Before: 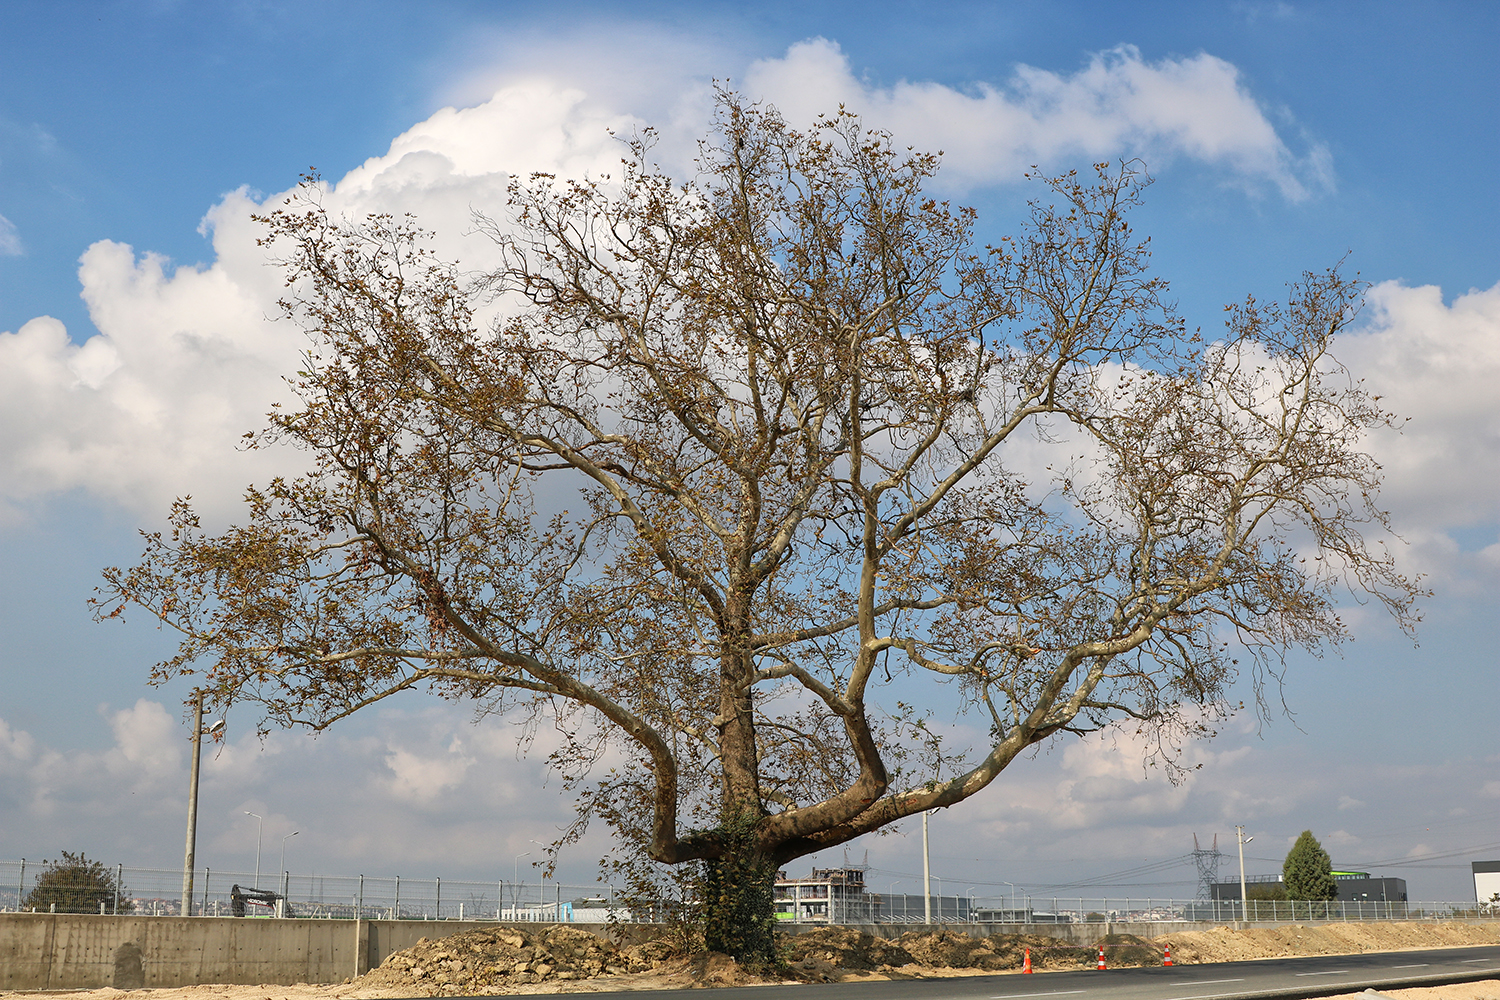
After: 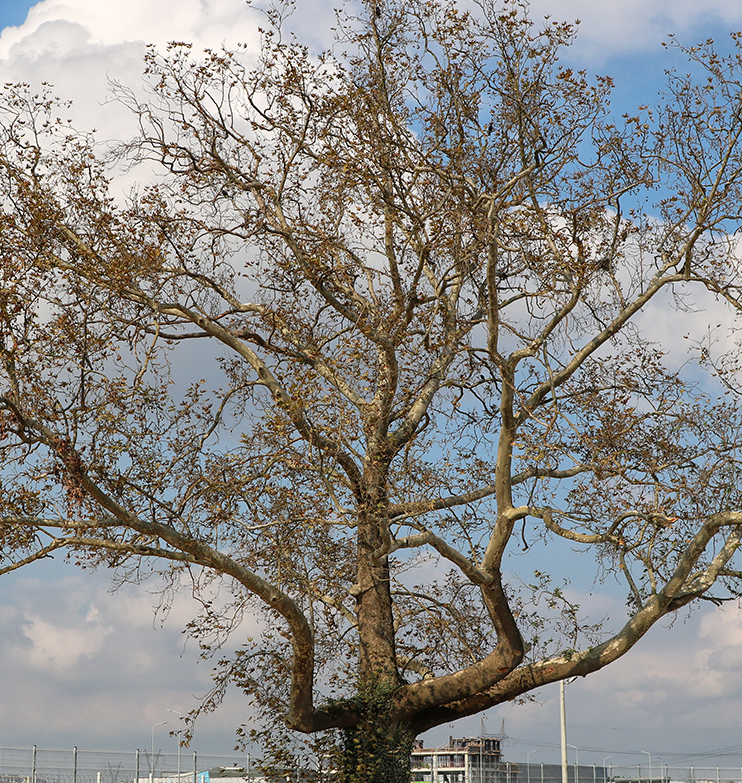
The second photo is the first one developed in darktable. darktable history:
crop and rotate: angle 0.014°, left 24.25%, top 13.118%, right 26.238%, bottom 8.456%
